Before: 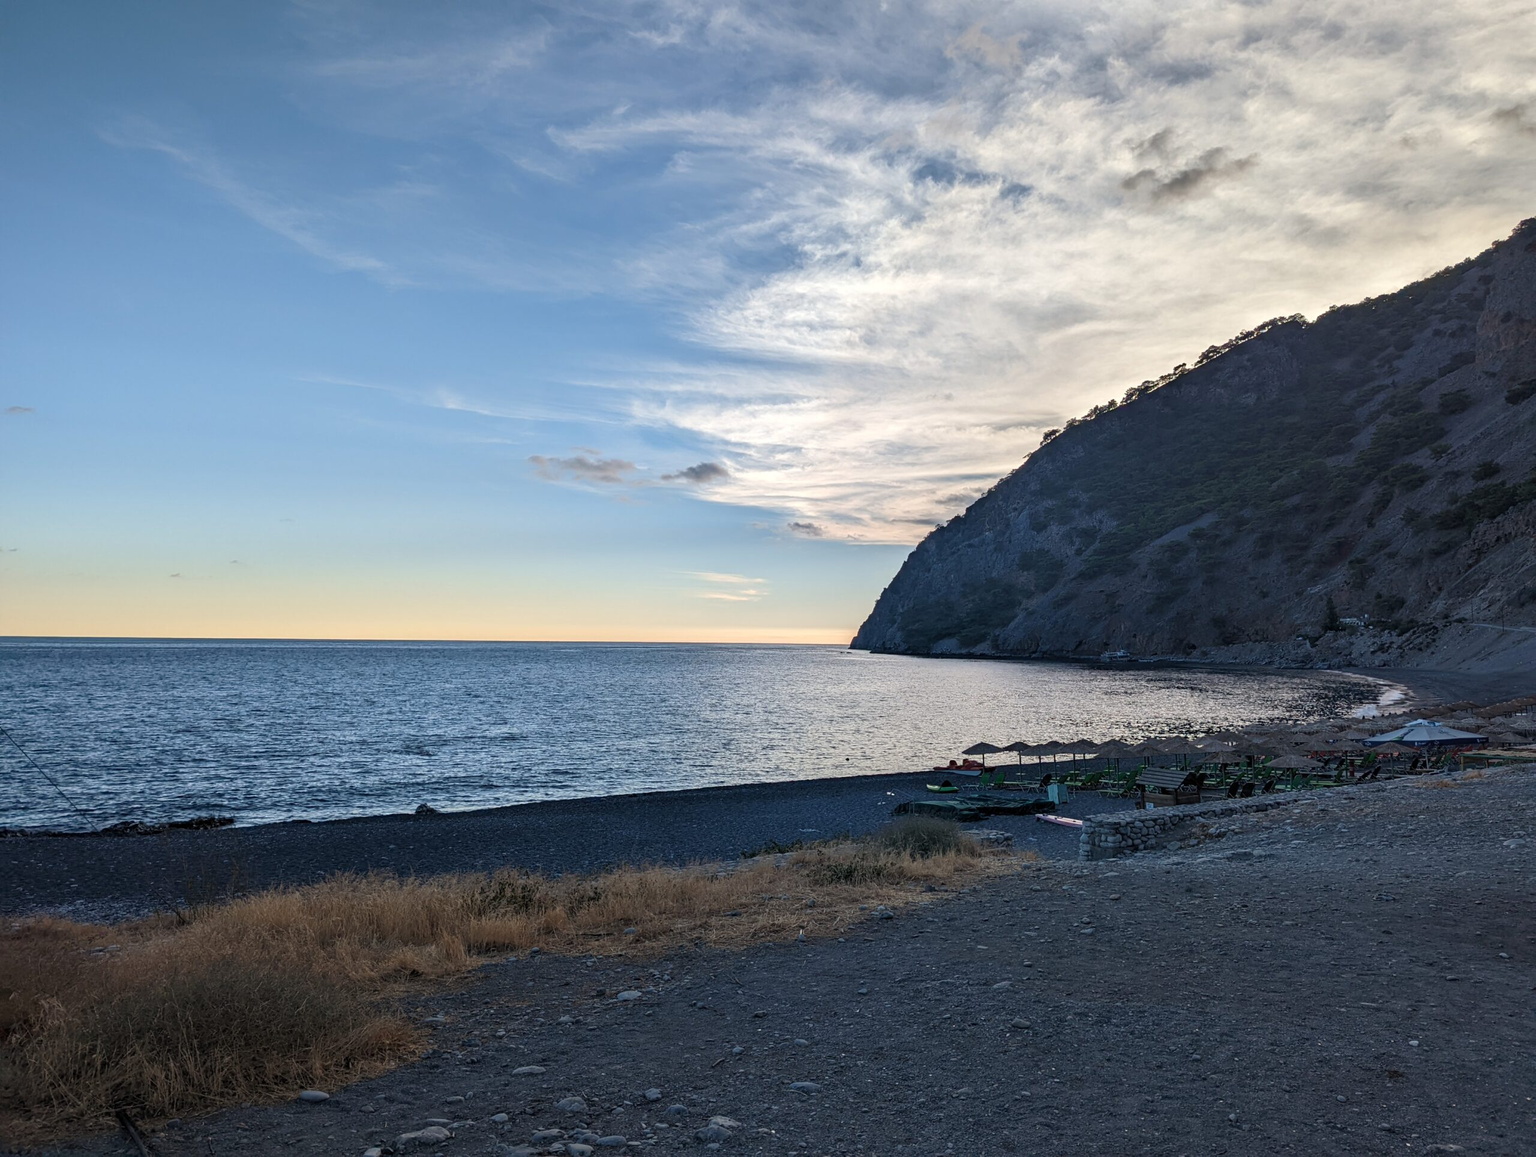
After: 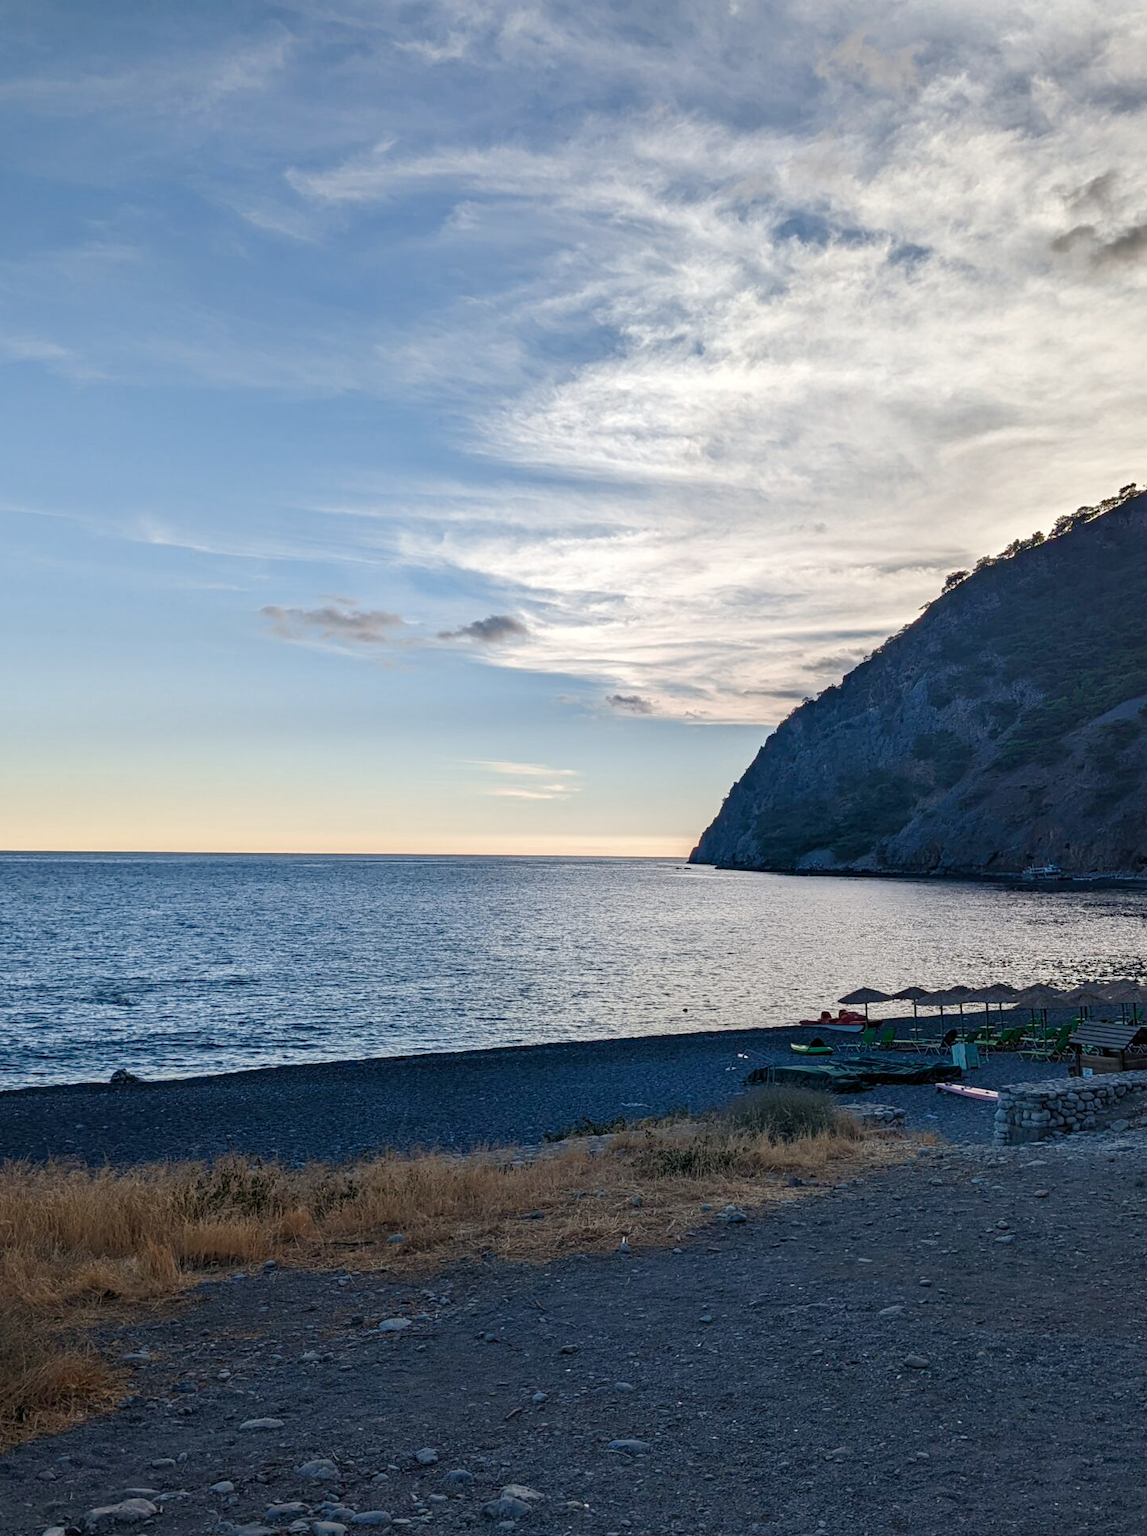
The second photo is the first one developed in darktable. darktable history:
crop: left 21.674%, right 22.086%
color balance rgb: perceptual saturation grading › global saturation 20%, perceptual saturation grading › highlights -50%, perceptual saturation grading › shadows 30%
